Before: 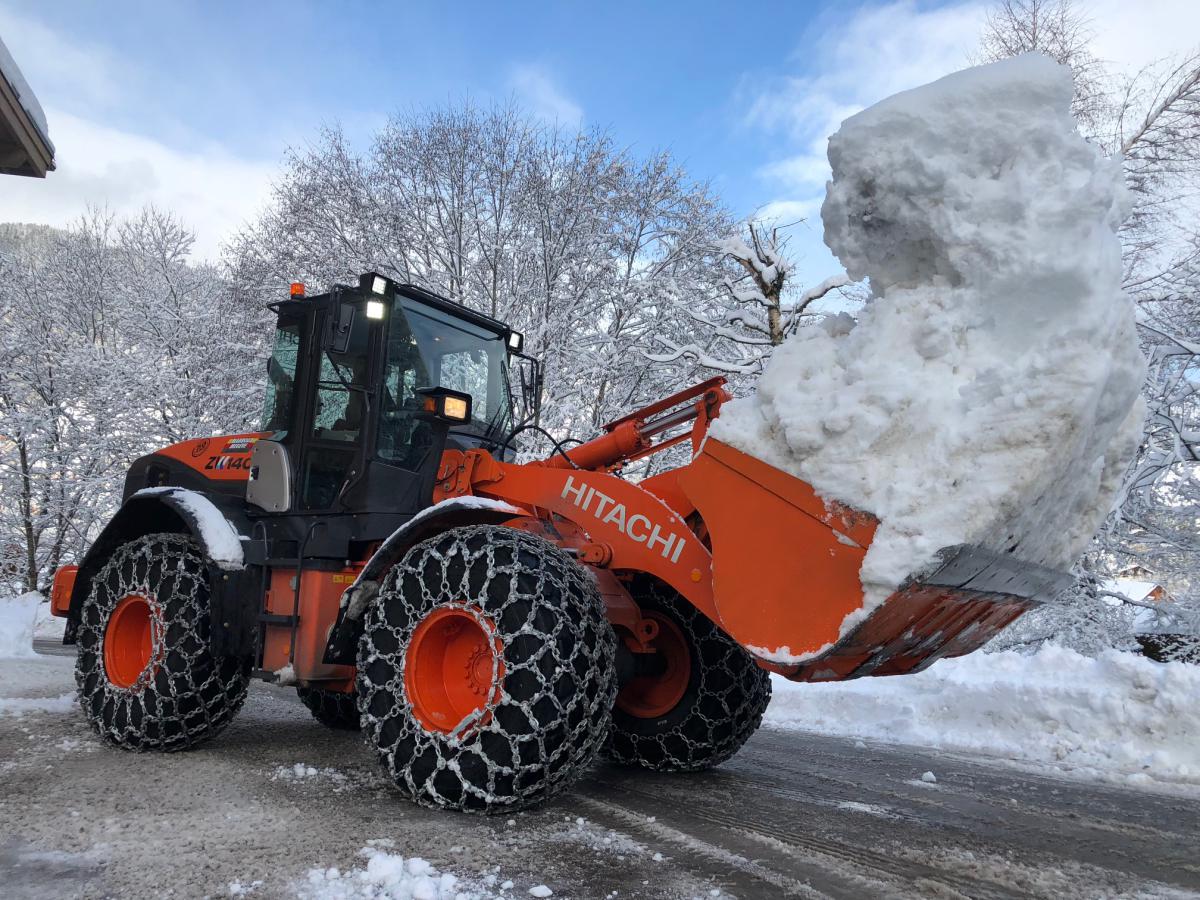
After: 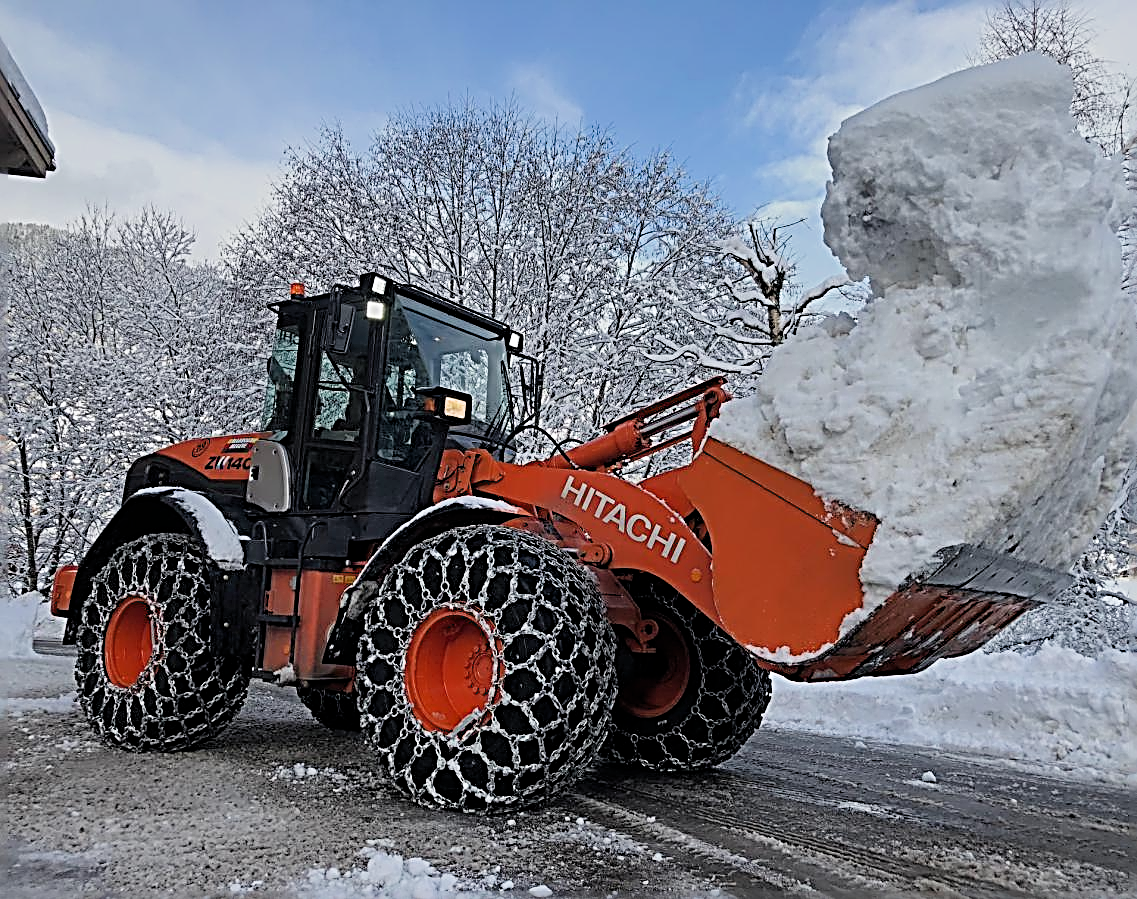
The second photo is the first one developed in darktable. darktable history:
filmic rgb: middle gray luminance 18.3%, black relative exposure -11.26 EV, white relative exposure 3.71 EV, target black luminance 0%, hardness 5.88, latitude 56.9%, contrast 0.965, shadows ↔ highlights balance 49.19%
crop and rotate: left 0%, right 5.207%
sharpen: radius 3.177, amount 1.739
shadows and highlights: shadows 24.82, highlights -25.71
